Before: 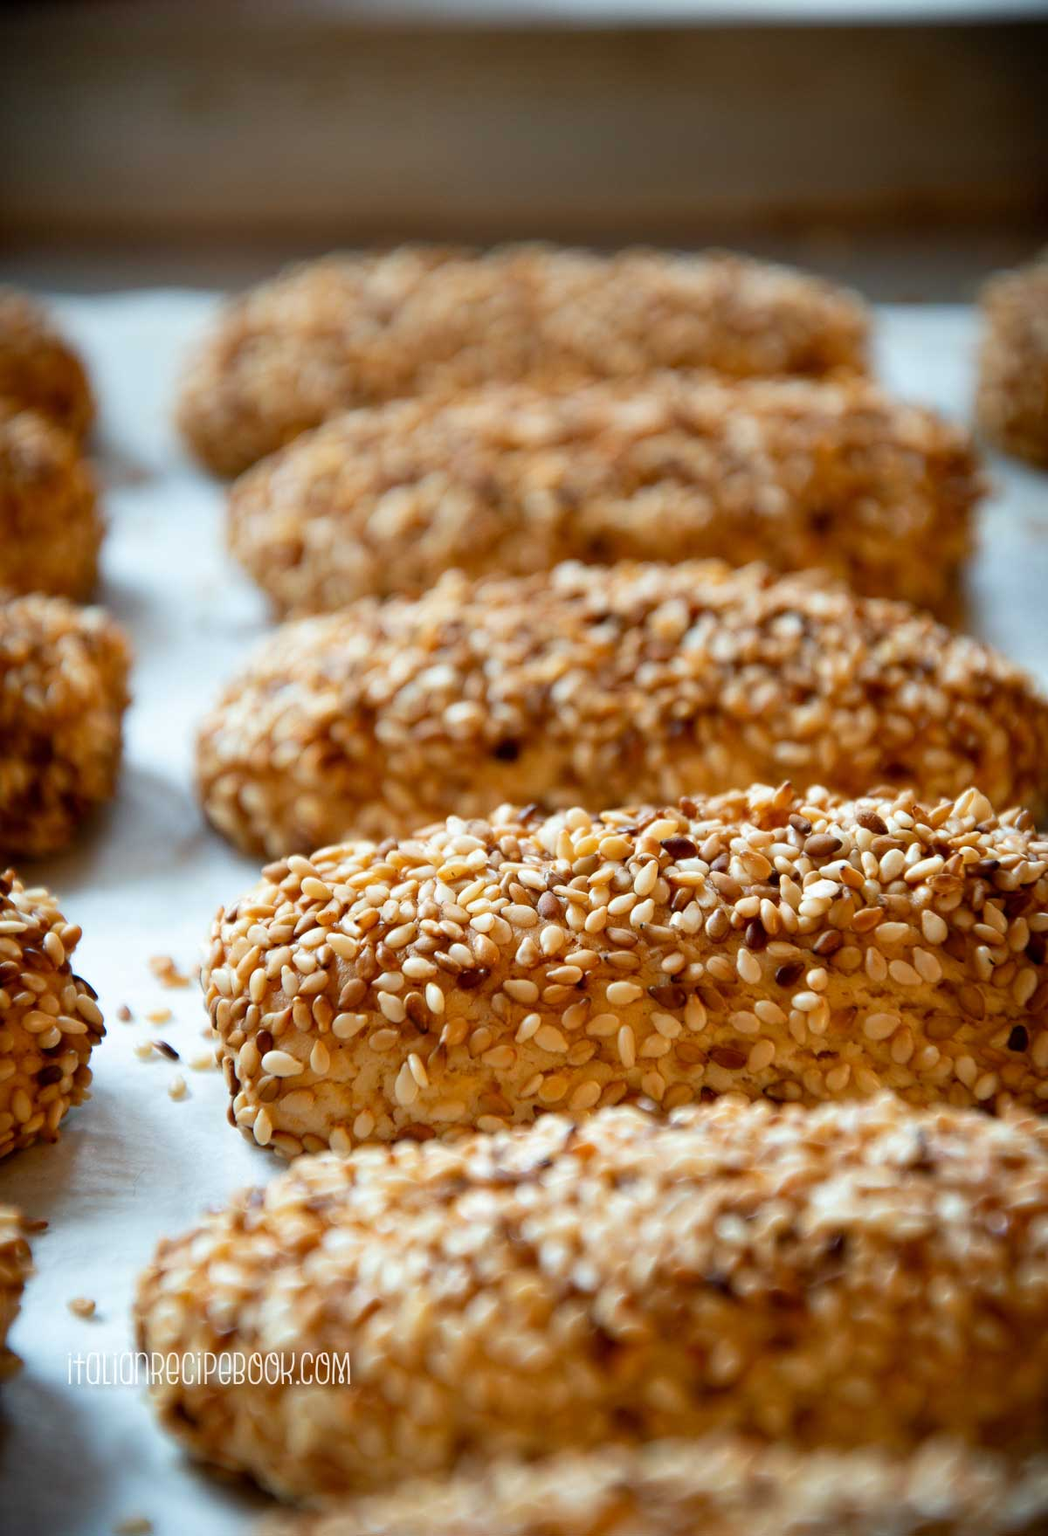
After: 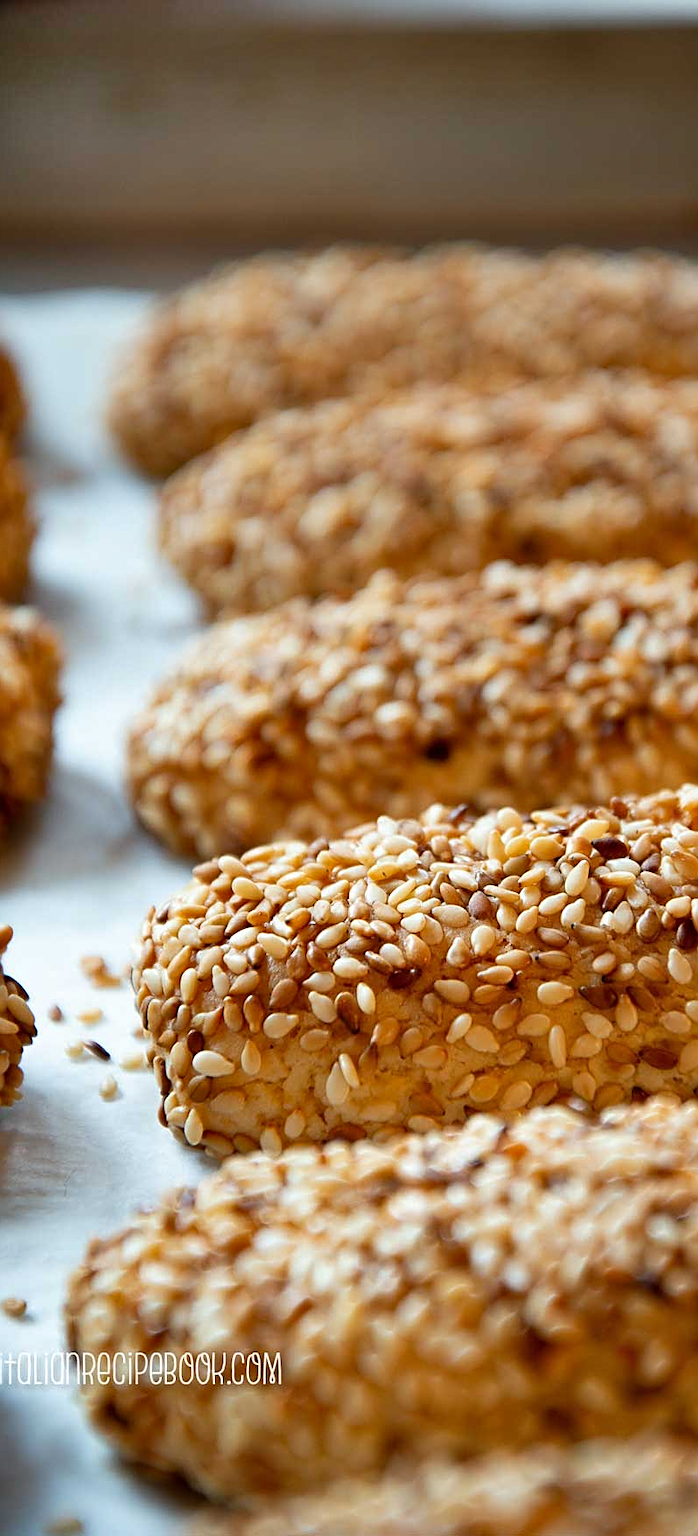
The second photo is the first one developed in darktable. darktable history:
crop and rotate: left 6.617%, right 26.717%
sharpen: on, module defaults
shadows and highlights: shadows color adjustment 97.66%, soften with gaussian
